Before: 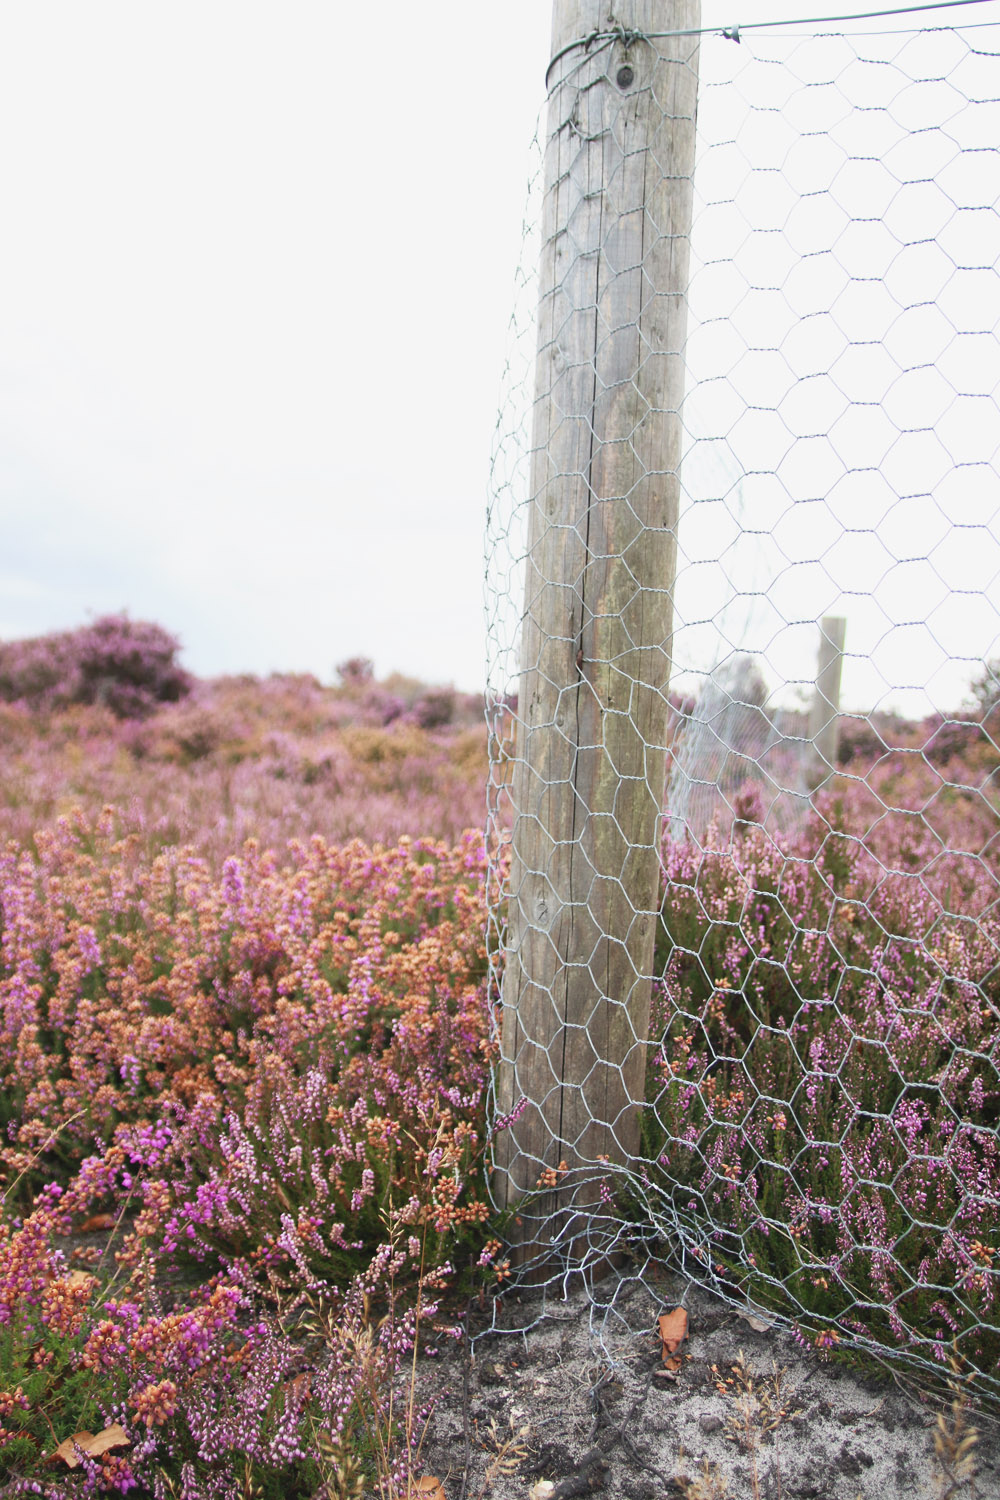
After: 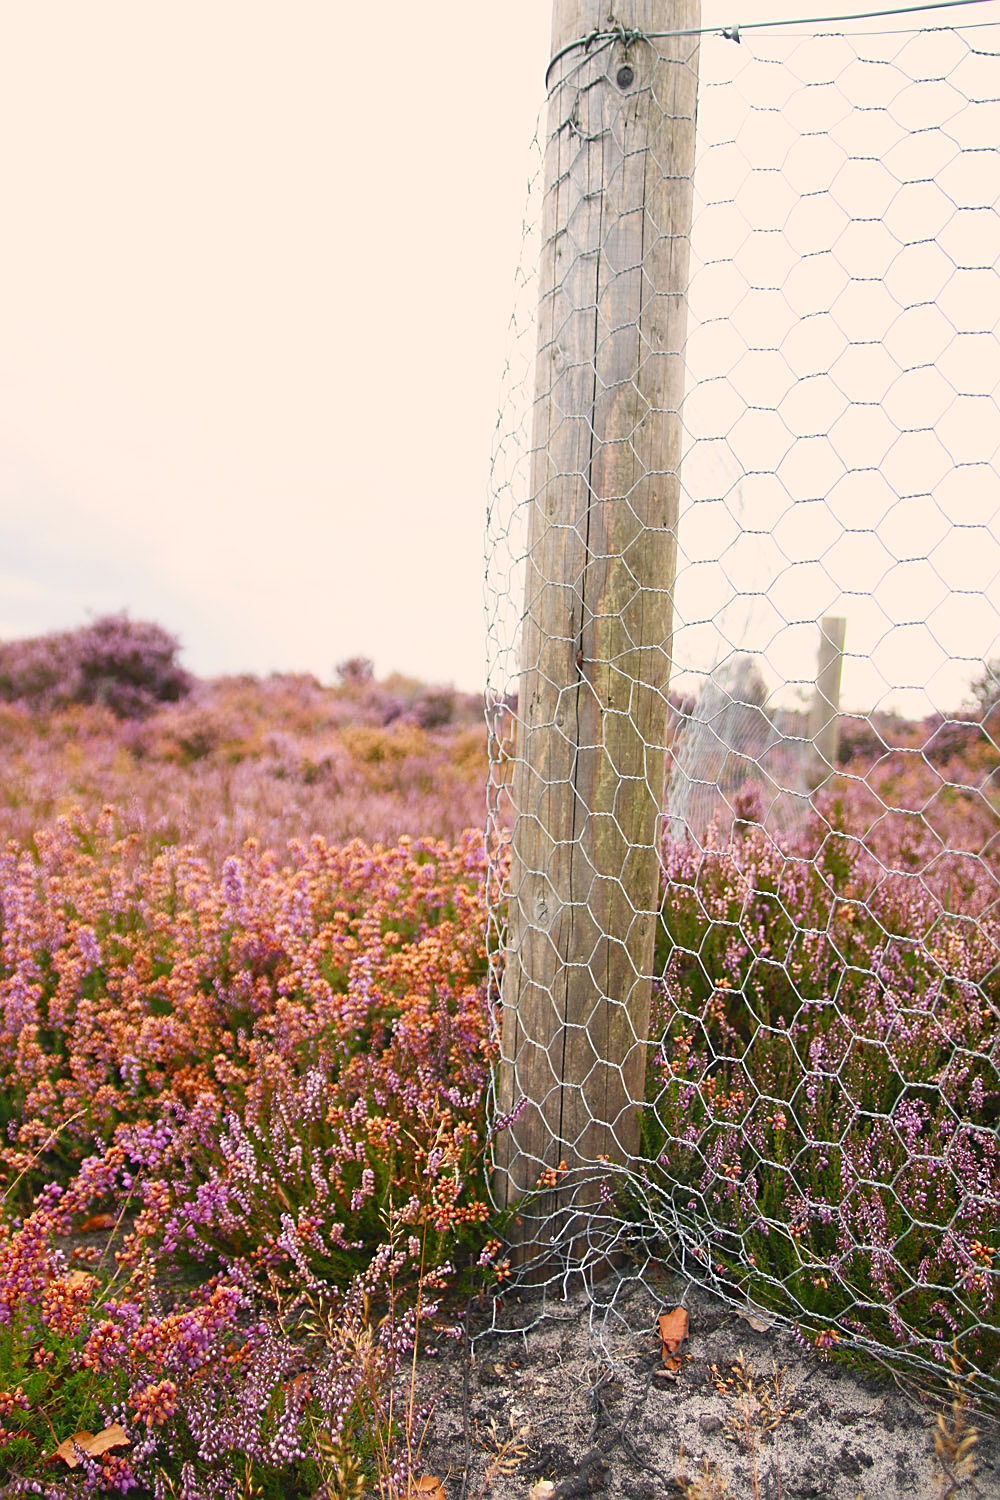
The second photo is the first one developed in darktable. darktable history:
color balance rgb: highlights gain › chroma 3.003%, highlights gain › hue 60.24°, perceptual saturation grading › global saturation 20%, perceptual saturation grading › highlights -25.215%, perceptual saturation grading › shadows 24.627%, global vibrance 20%
color zones: curves: ch1 [(0.25, 0.61) (0.75, 0.248)]
sharpen: on, module defaults
